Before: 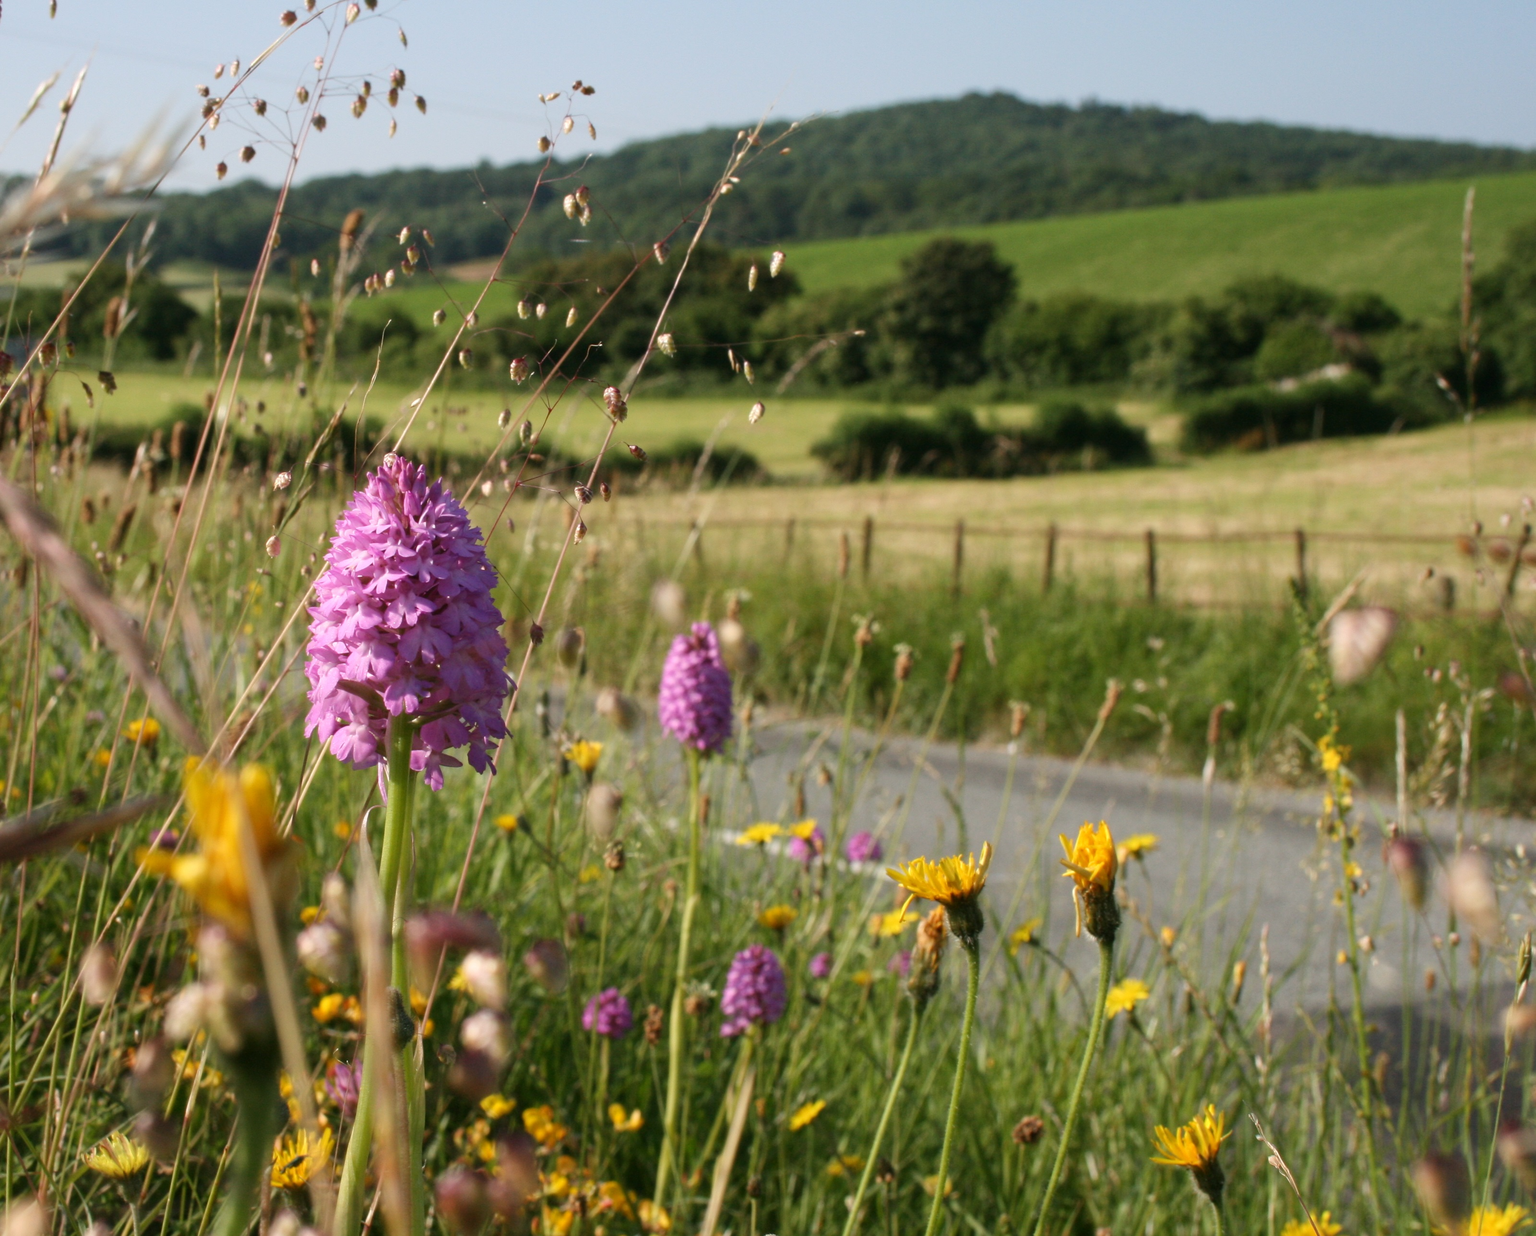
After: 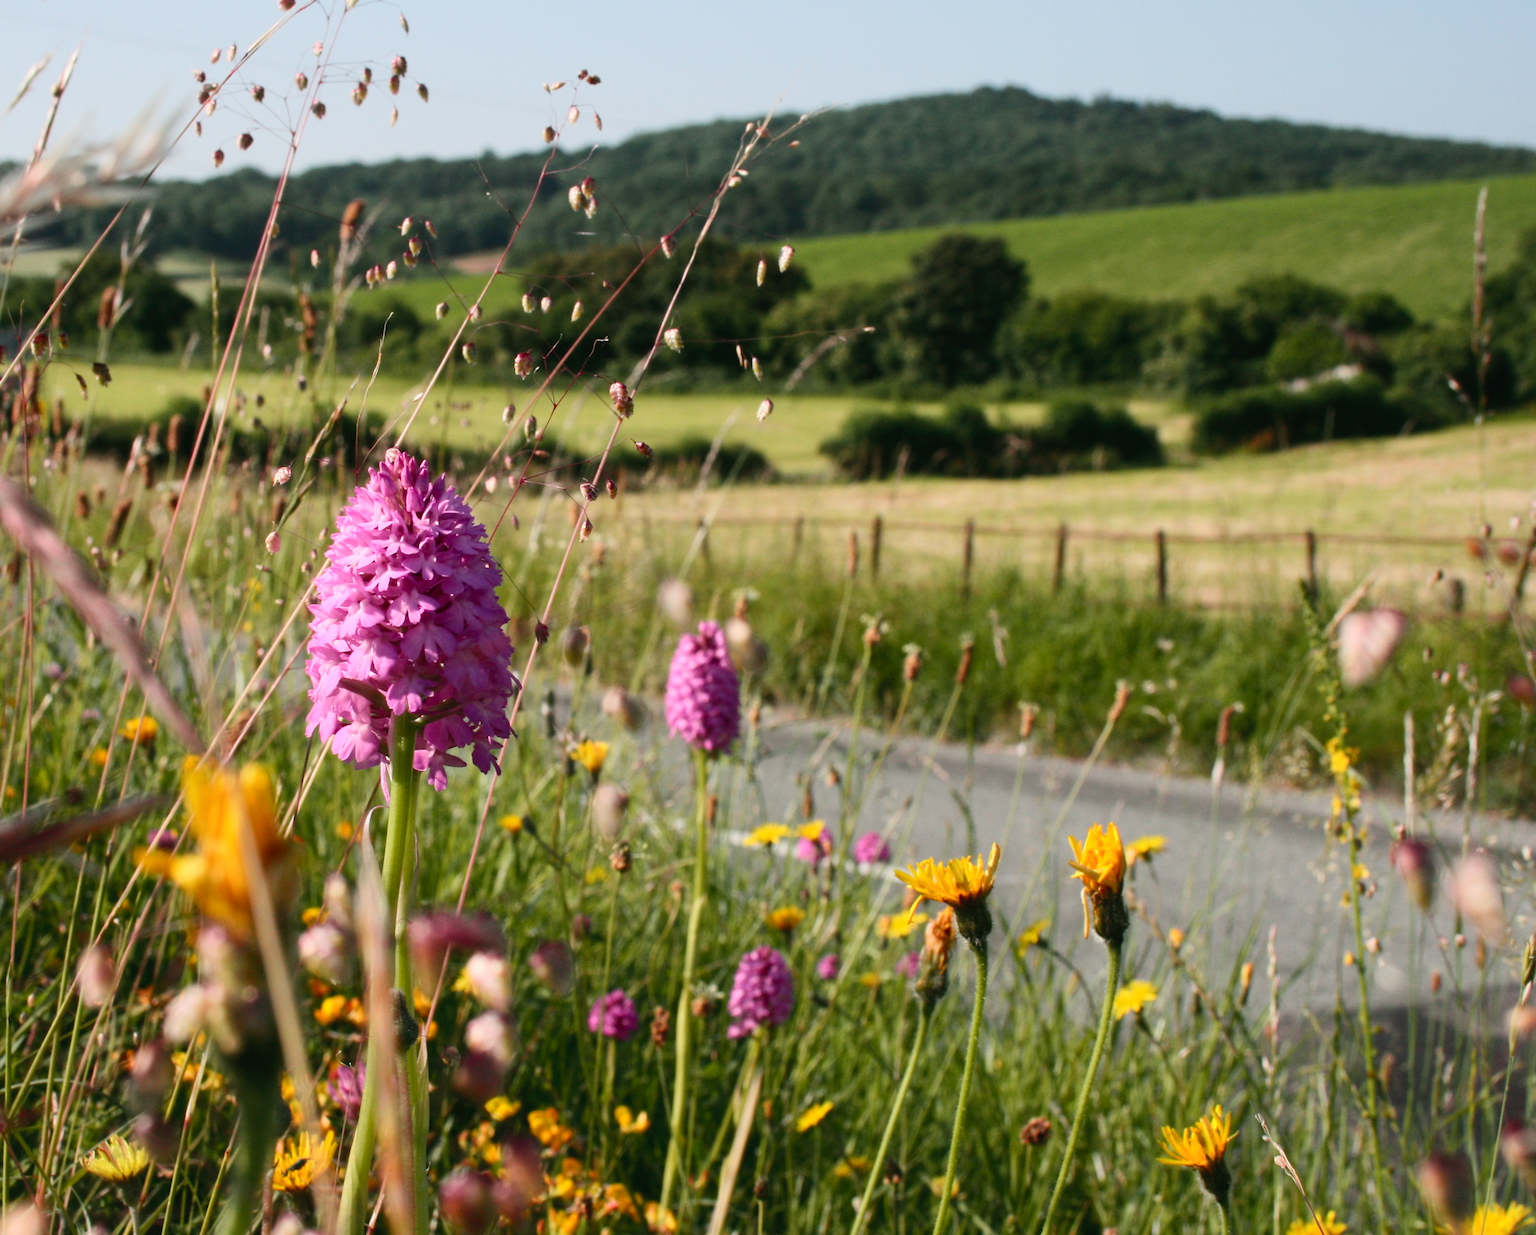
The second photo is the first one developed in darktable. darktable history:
rotate and perspective: rotation 0.174°, lens shift (vertical) 0.013, lens shift (horizontal) 0.019, shear 0.001, automatic cropping original format, crop left 0.007, crop right 0.991, crop top 0.016, crop bottom 0.997
tone curve: curves: ch0 [(0, 0.023) (0.217, 0.19) (0.754, 0.801) (1, 0.977)]; ch1 [(0, 0) (0.392, 0.398) (0.5, 0.5) (0.521, 0.529) (0.56, 0.592) (1, 1)]; ch2 [(0, 0) (0.5, 0.5) (0.579, 0.561) (0.65, 0.657) (1, 1)], color space Lab, independent channels, preserve colors none
